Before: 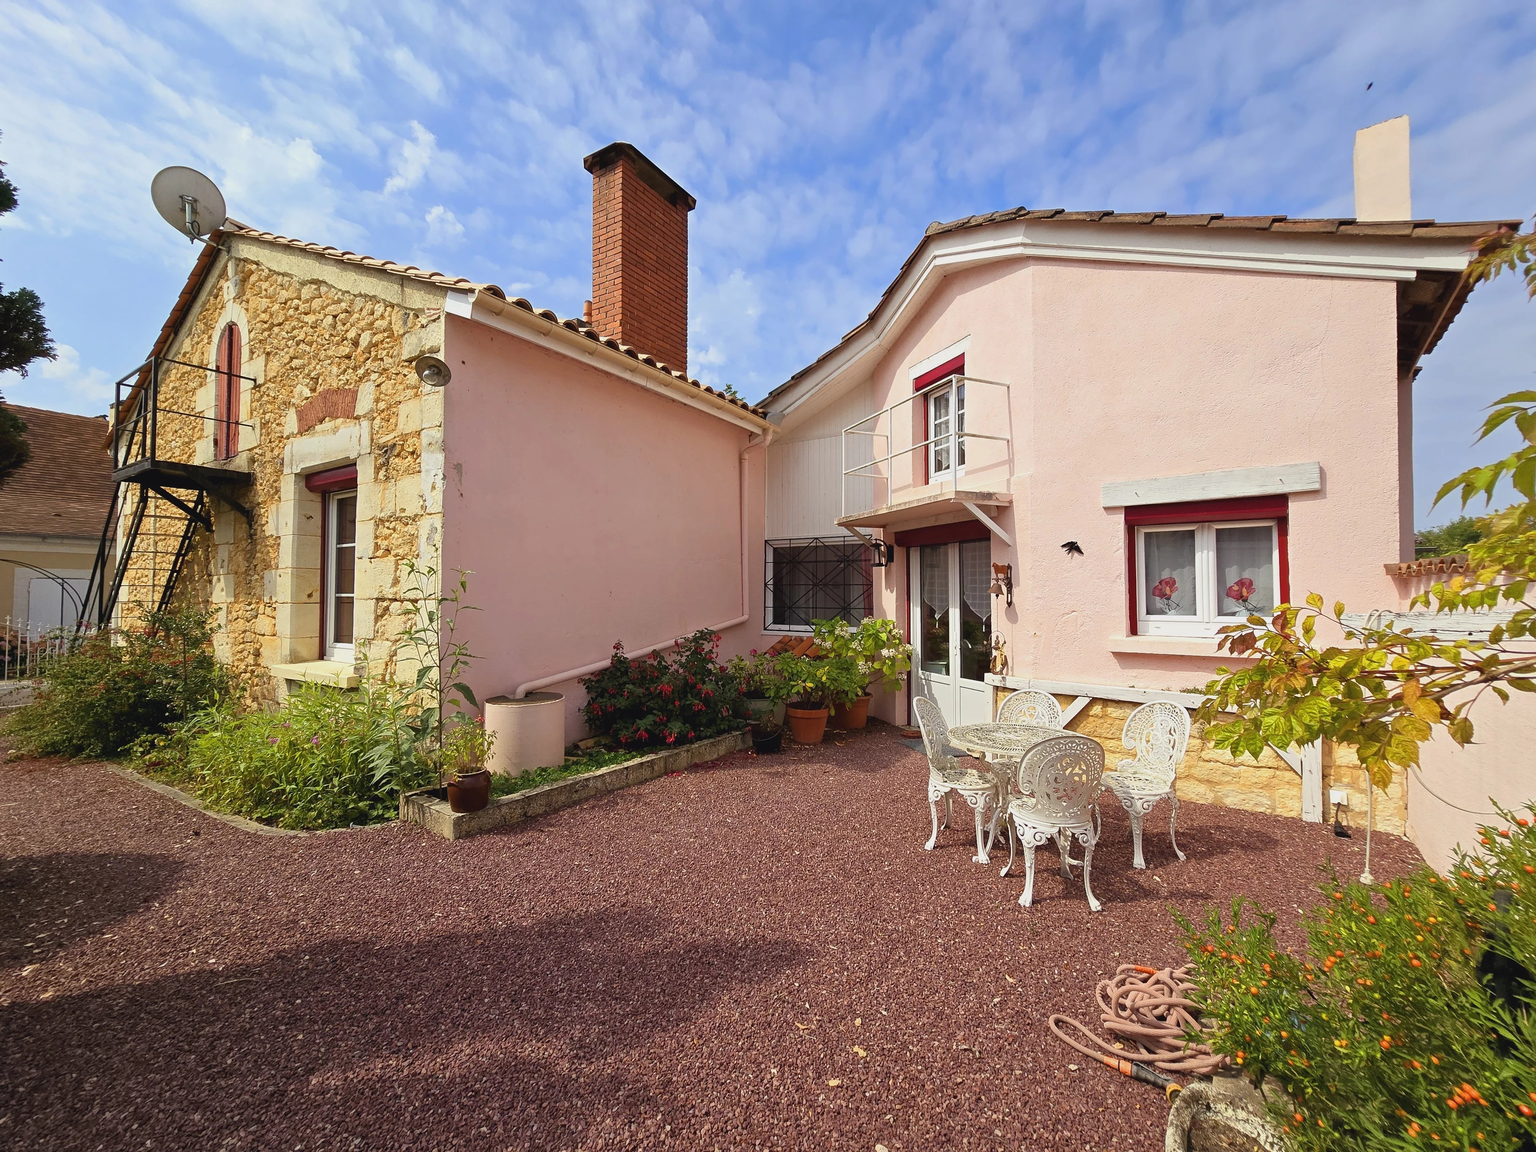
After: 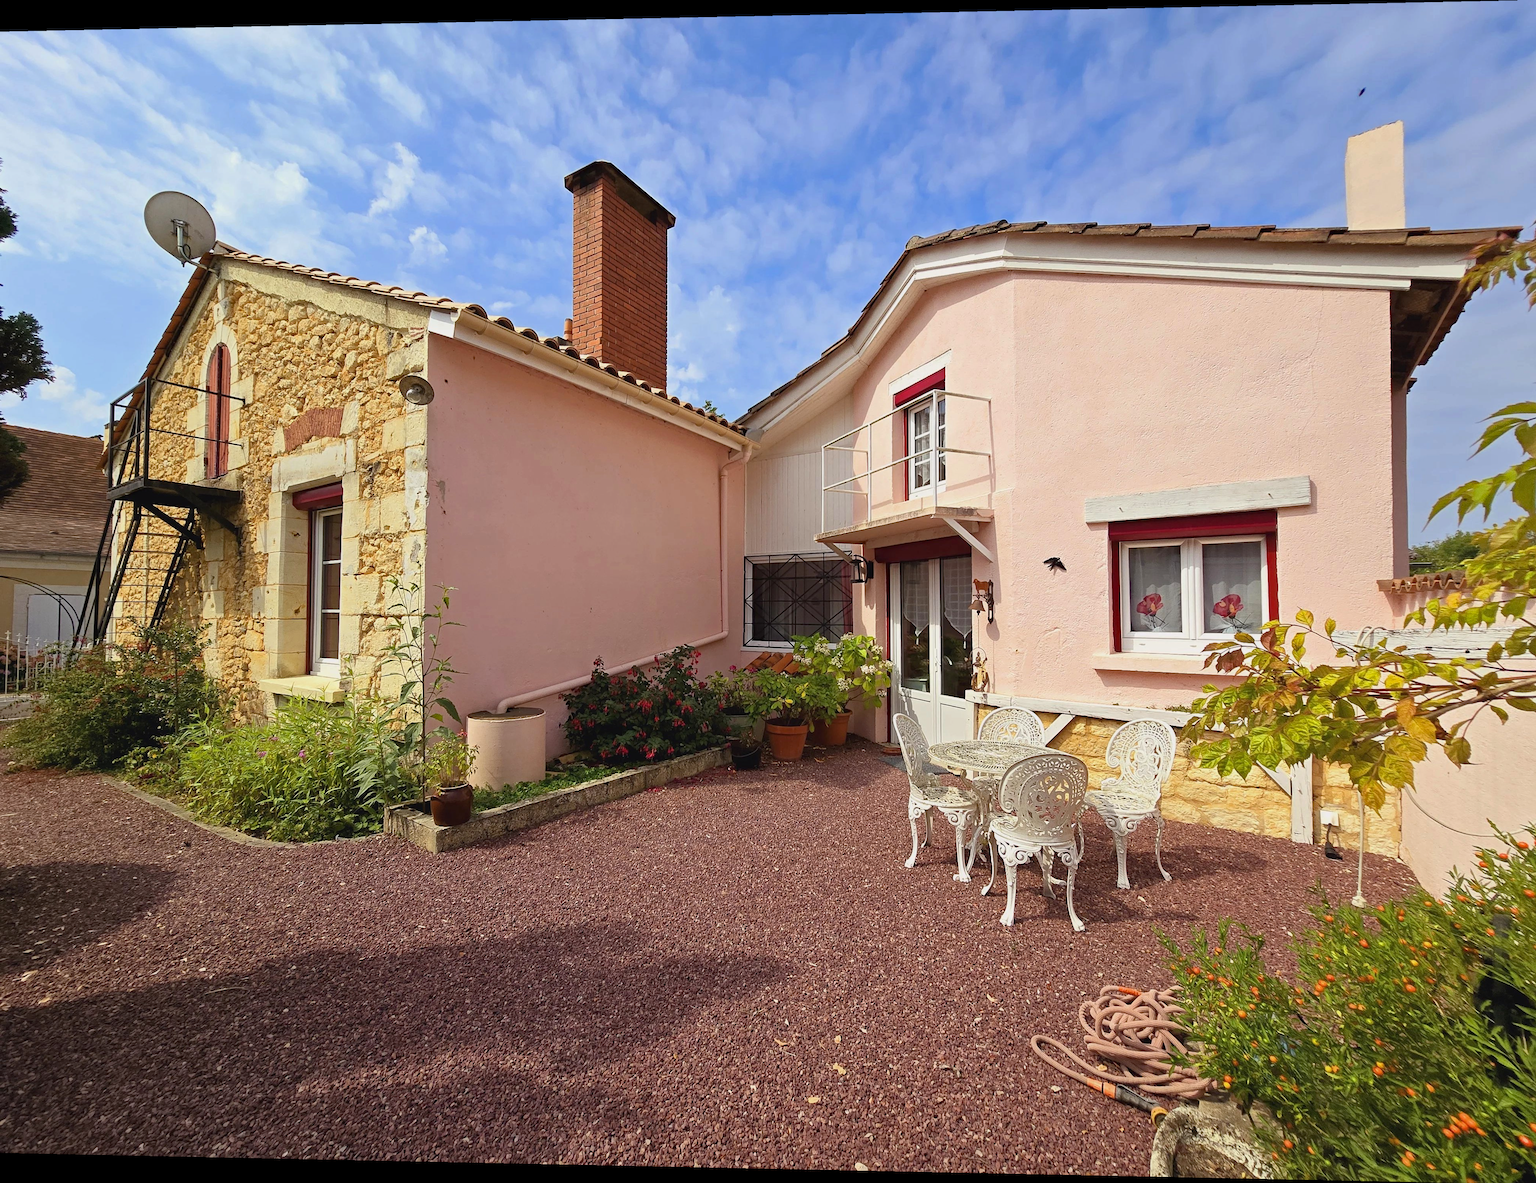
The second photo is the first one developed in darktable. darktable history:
rotate and perspective: lens shift (horizontal) -0.055, automatic cropping off
haze removal: compatibility mode true, adaptive false
